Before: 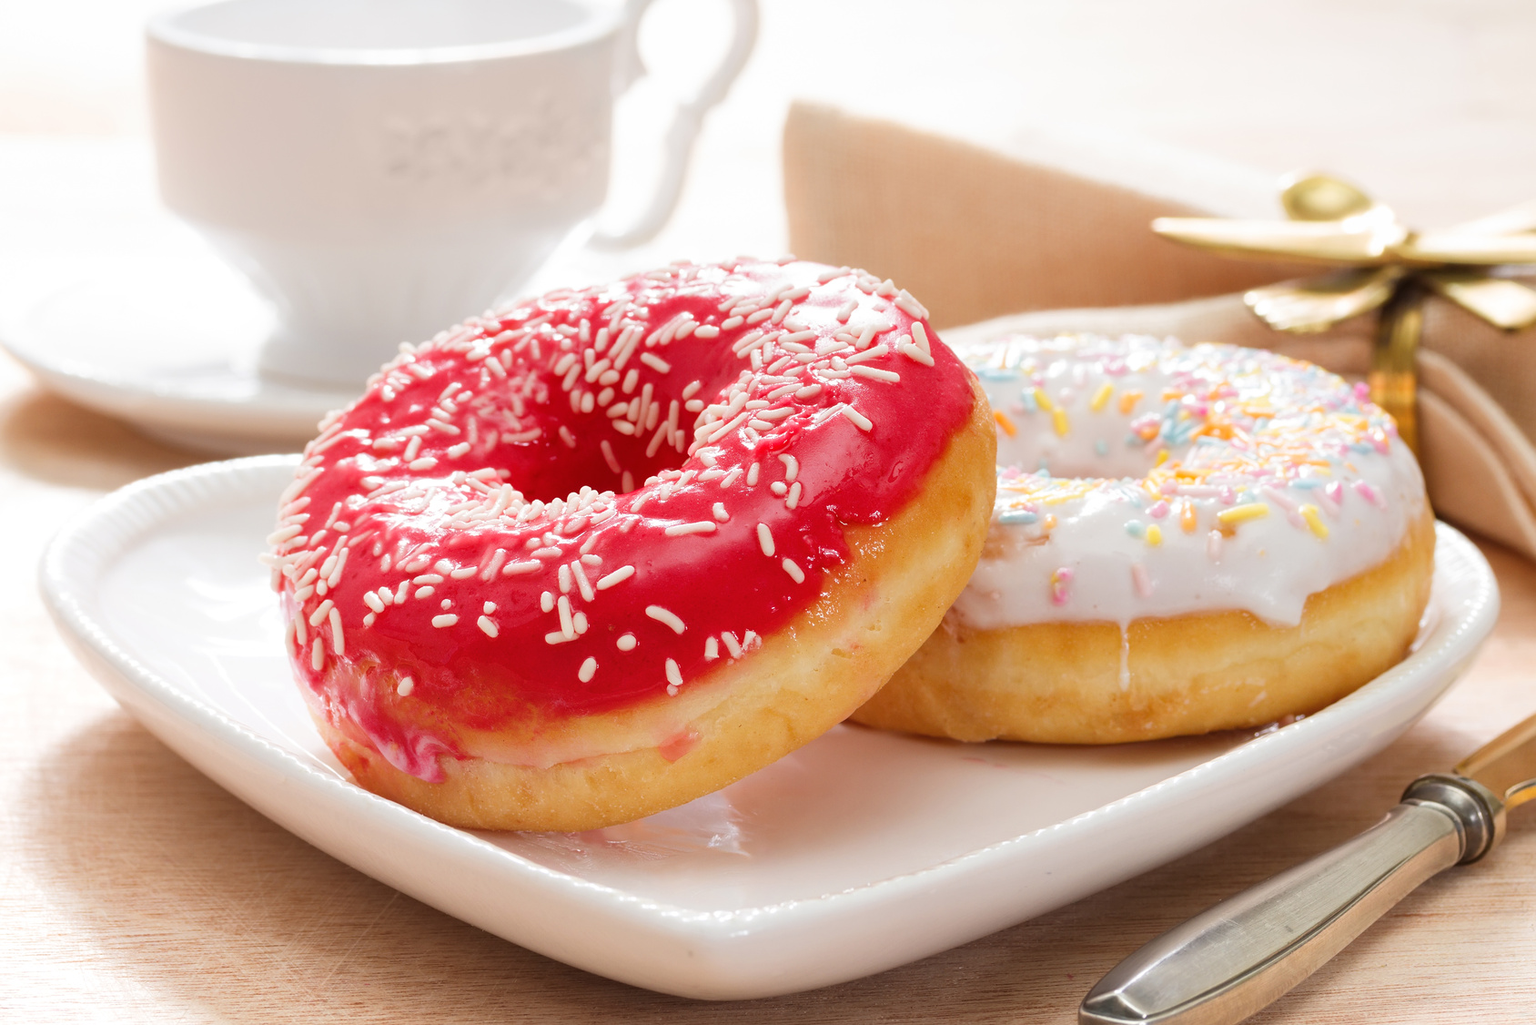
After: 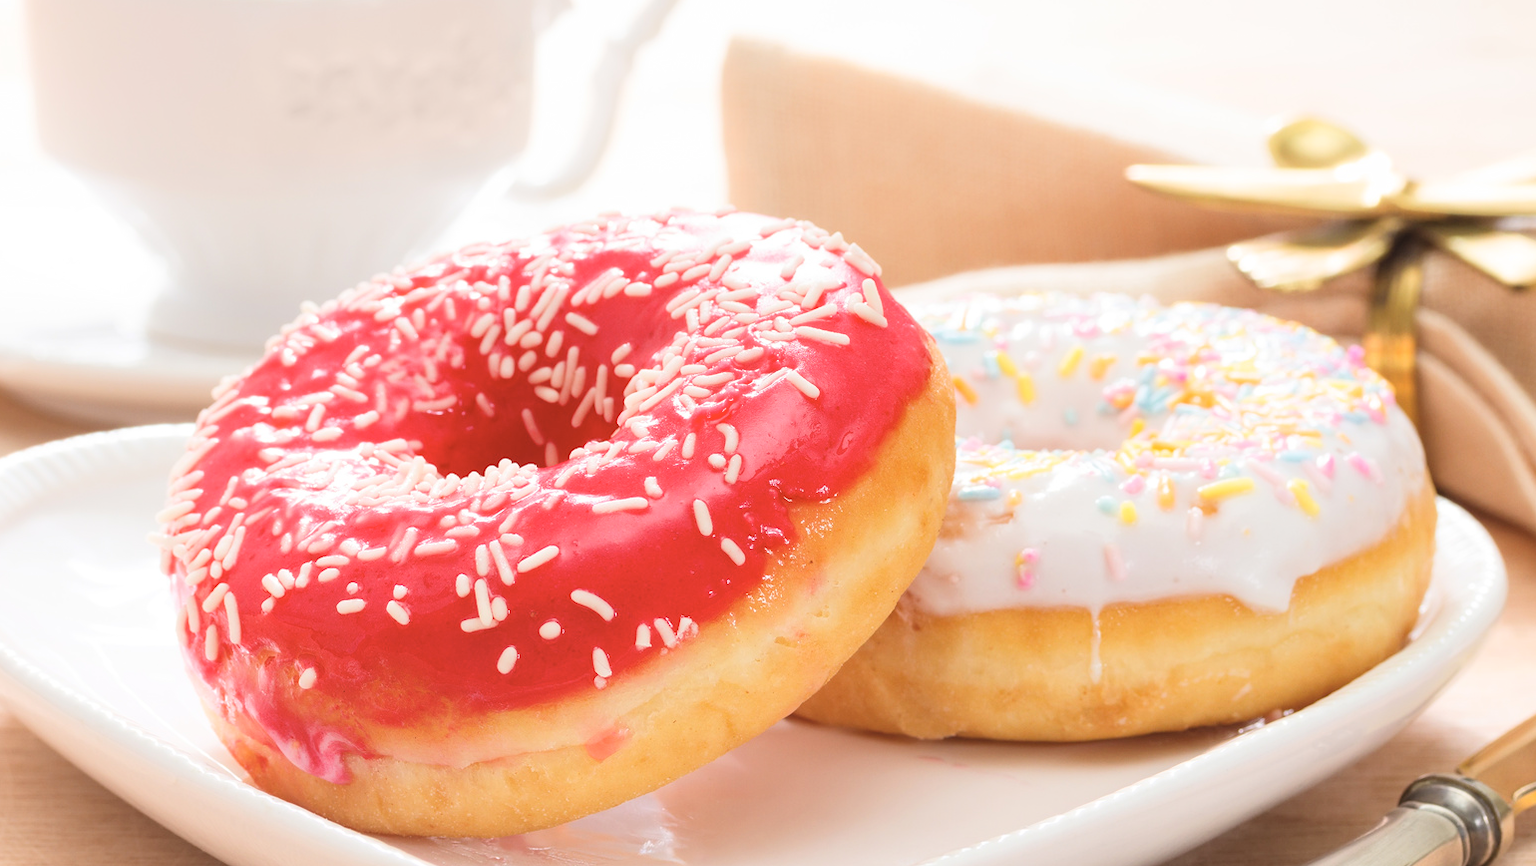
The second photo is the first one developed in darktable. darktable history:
contrast brightness saturation: contrast 0.14, brightness 0.21
crop: left 8.155%, top 6.611%, bottom 15.385%
